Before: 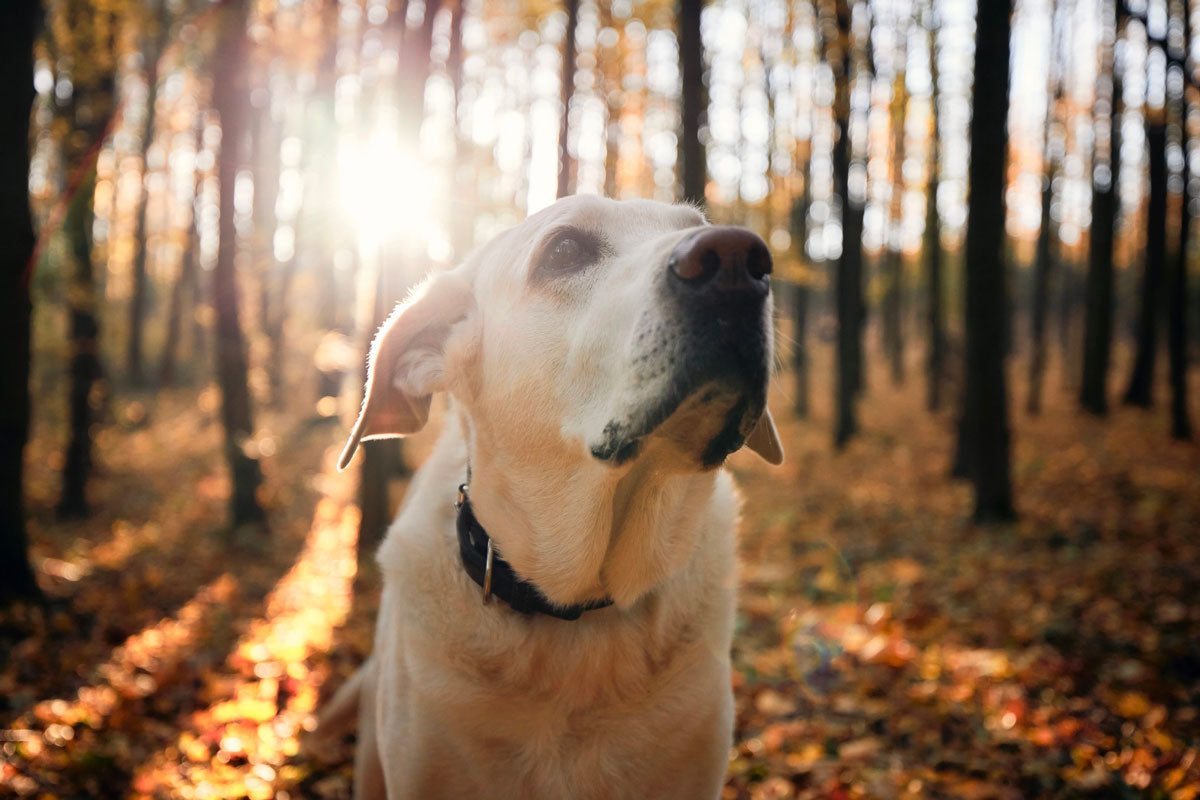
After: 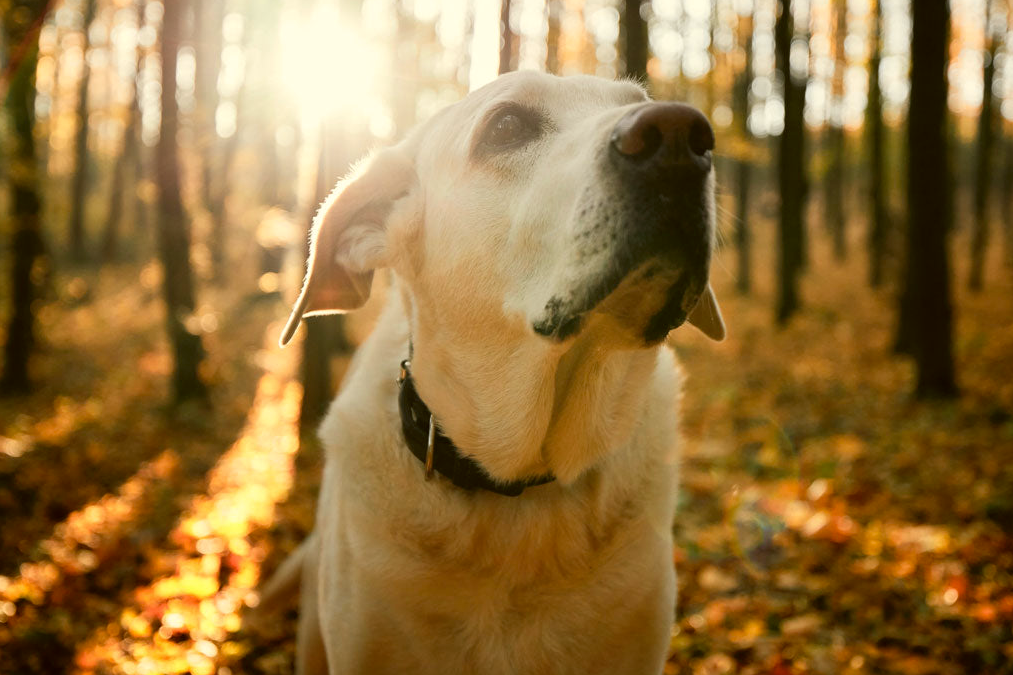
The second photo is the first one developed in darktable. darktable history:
color correction: highlights a* -1.43, highlights b* 10.12, shadows a* 0.395, shadows b* 19.35
crop and rotate: left 4.842%, top 15.51%, right 10.668%
